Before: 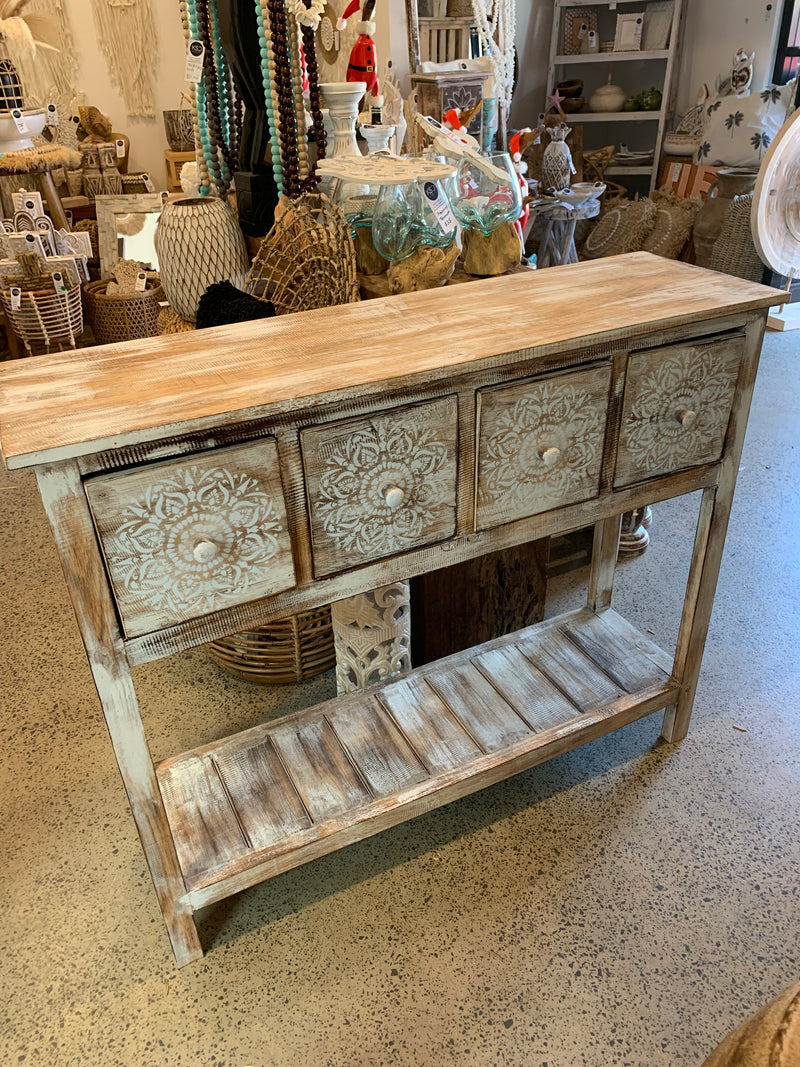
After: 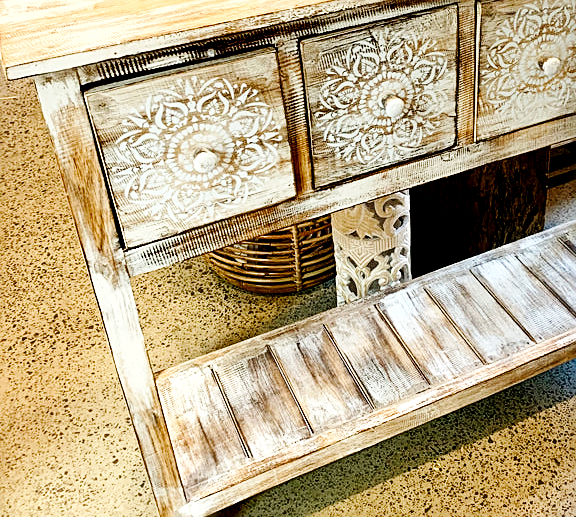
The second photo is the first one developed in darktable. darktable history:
base curve: curves: ch0 [(0, 0) (0.036, 0.025) (0.121, 0.166) (0.206, 0.329) (0.605, 0.79) (1, 1)], preserve colors none
exposure: black level correction 0.012, exposure 0.693 EV, compensate highlight preservation false
crop: top 36.555%, right 27.989%, bottom 14.915%
sharpen: on, module defaults
shadows and highlights: radius 125.68, shadows 30.53, highlights -30.72, low approximation 0.01, soften with gaussian
color balance rgb: perceptual saturation grading › global saturation -2.144%, perceptual saturation grading › highlights -8.004%, perceptual saturation grading › mid-tones 8.62%, perceptual saturation grading › shadows 3.484%
